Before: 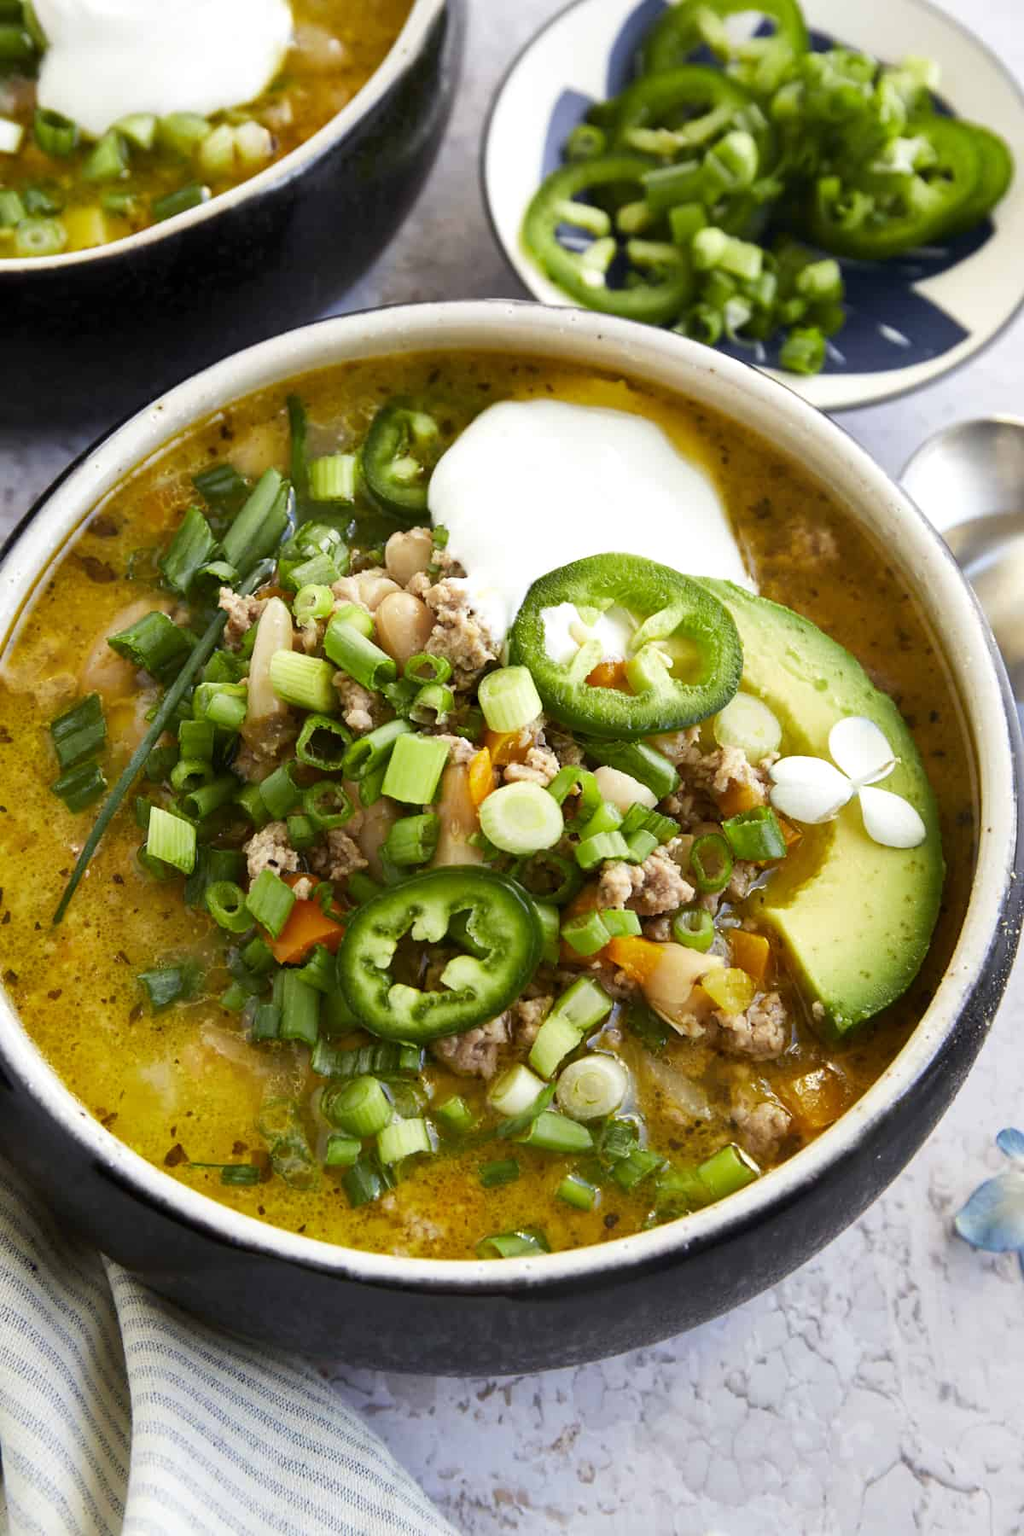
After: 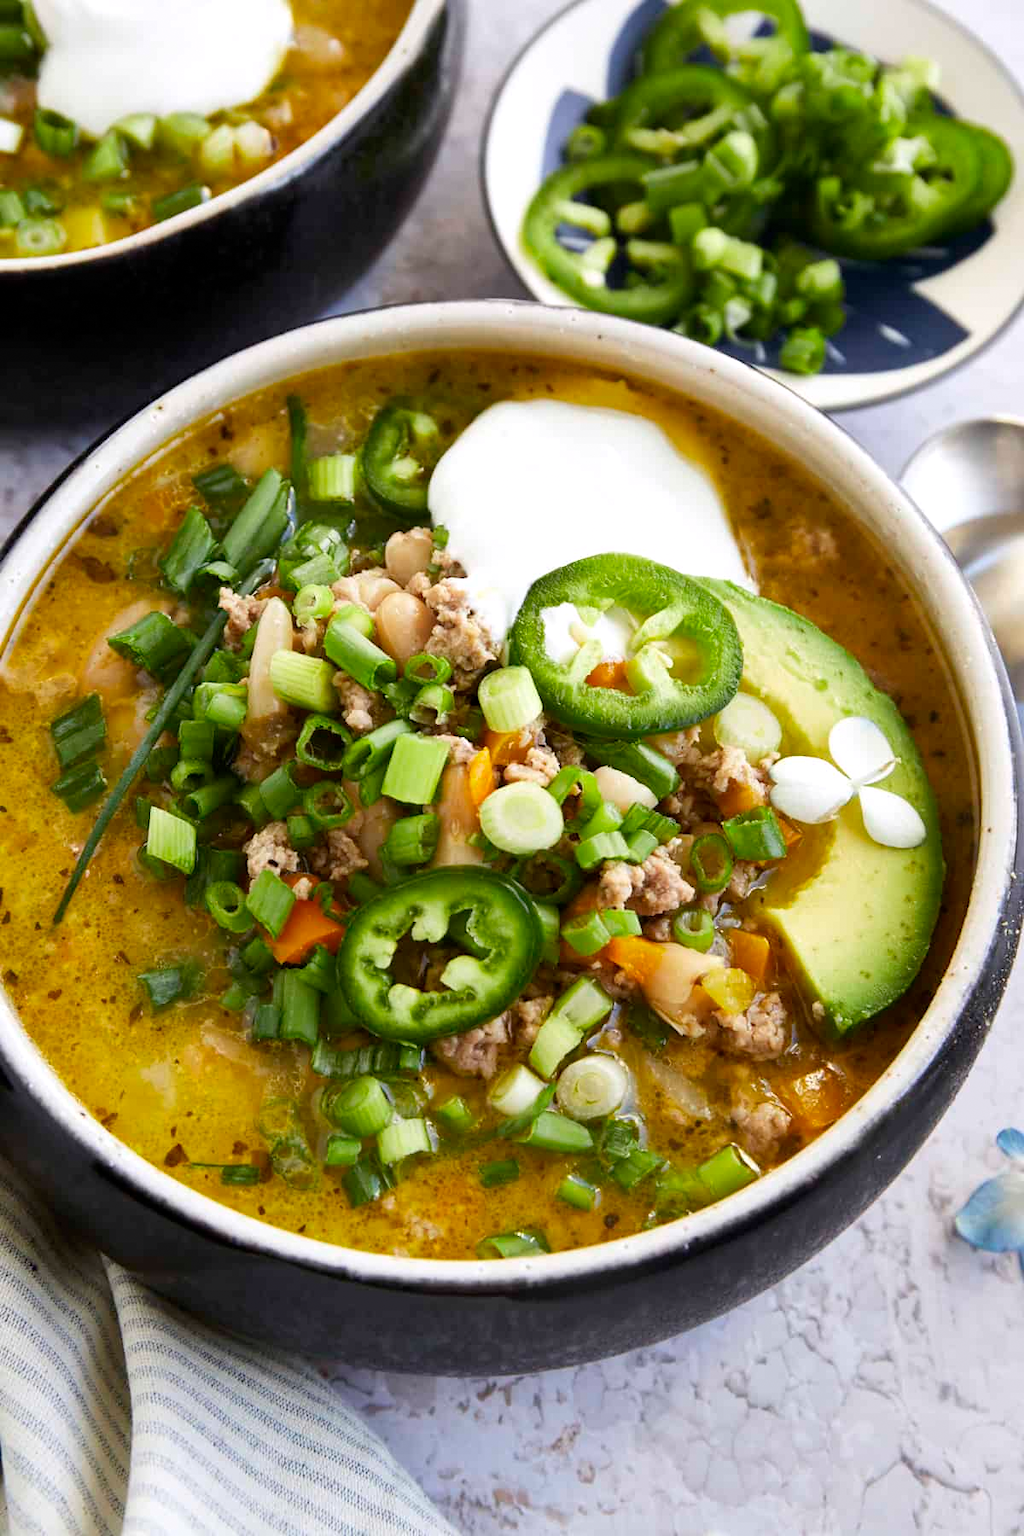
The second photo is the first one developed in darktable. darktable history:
white balance: red 1.004, blue 1.024
grain: coarseness 0.81 ISO, strength 1.34%, mid-tones bias 0%
